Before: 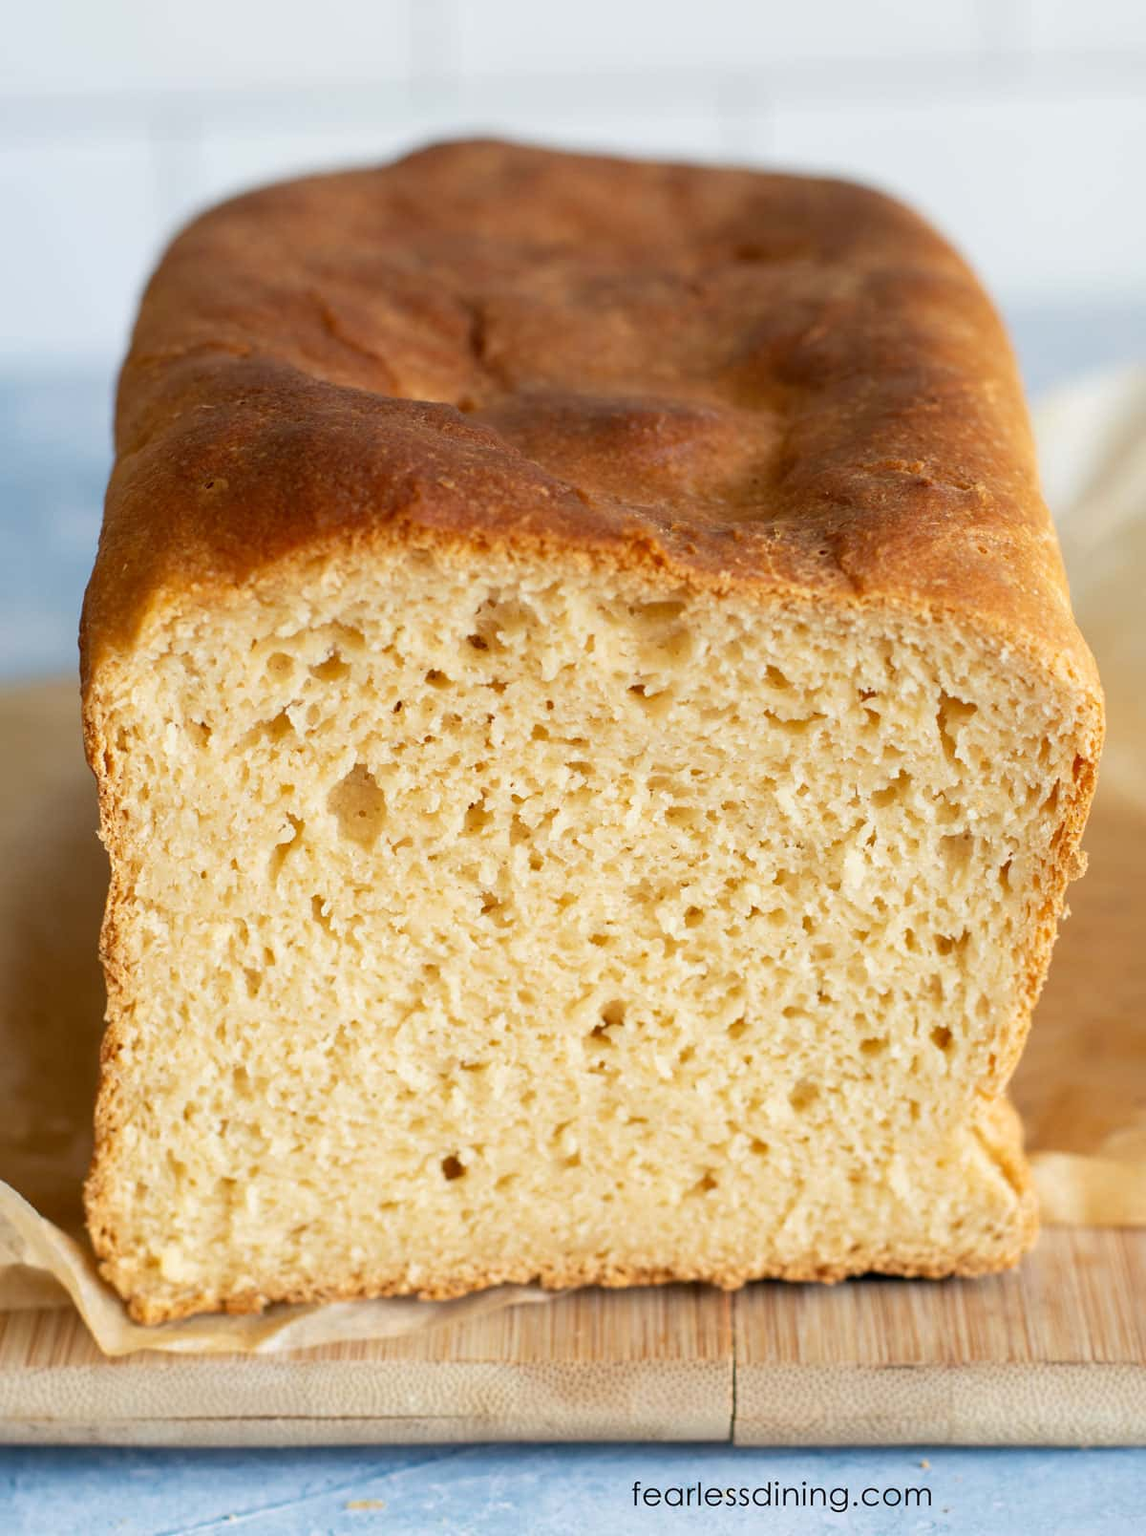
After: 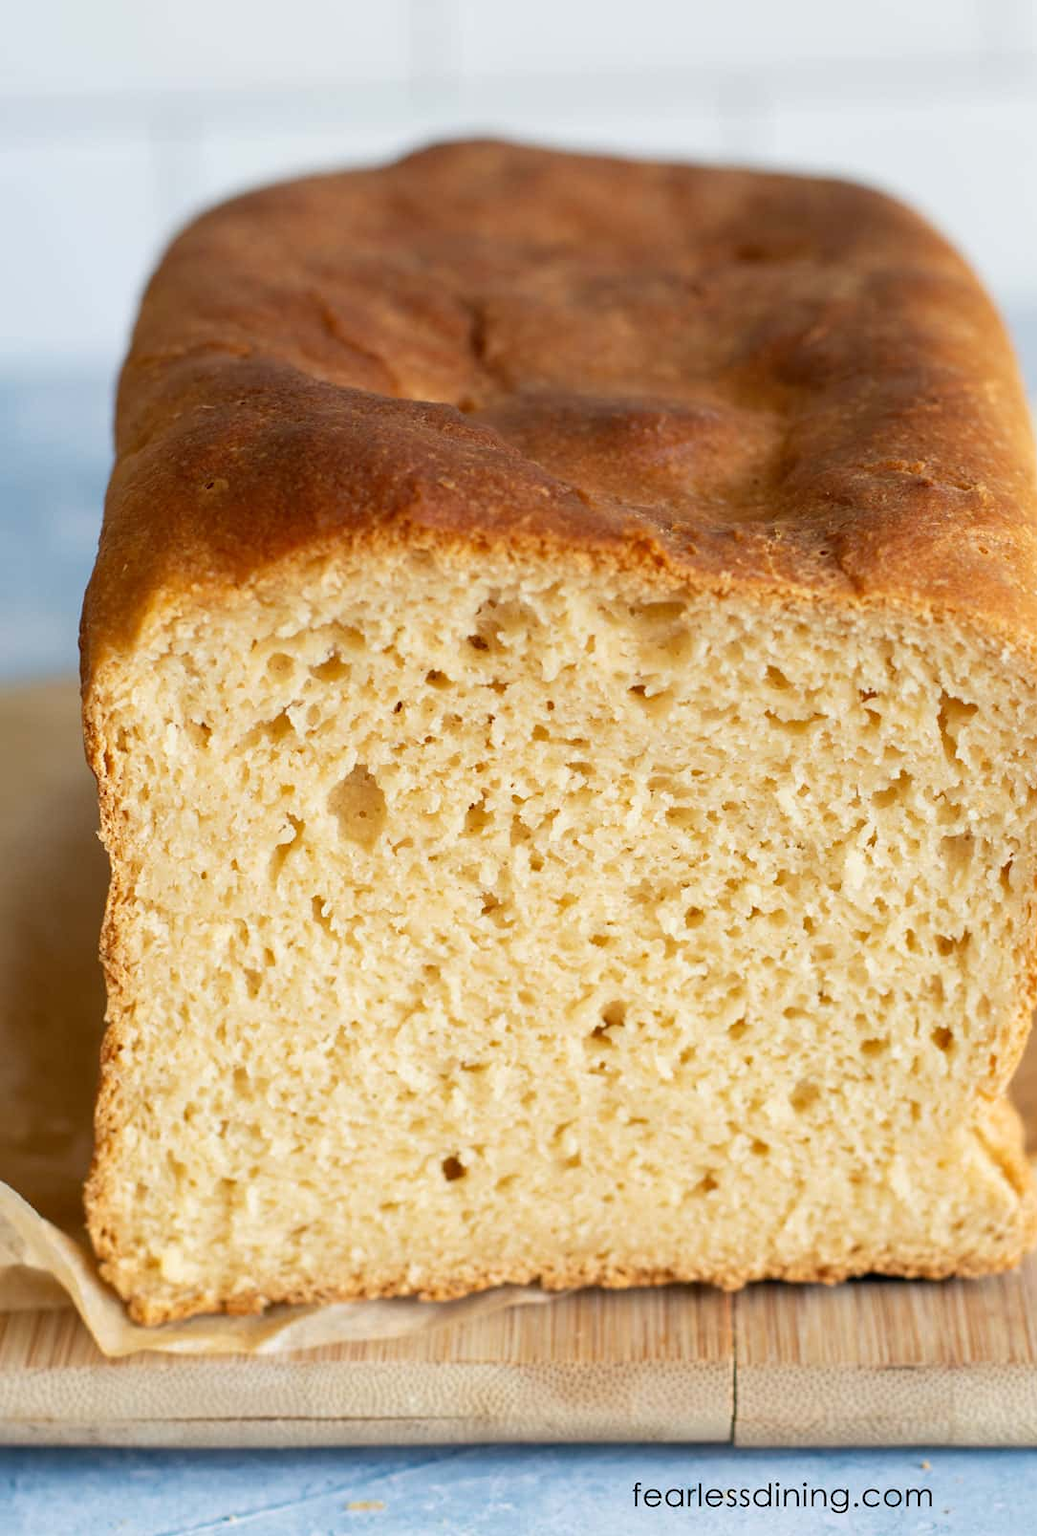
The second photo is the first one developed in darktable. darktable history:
crop: right 9.518%, bottom 0.029%
